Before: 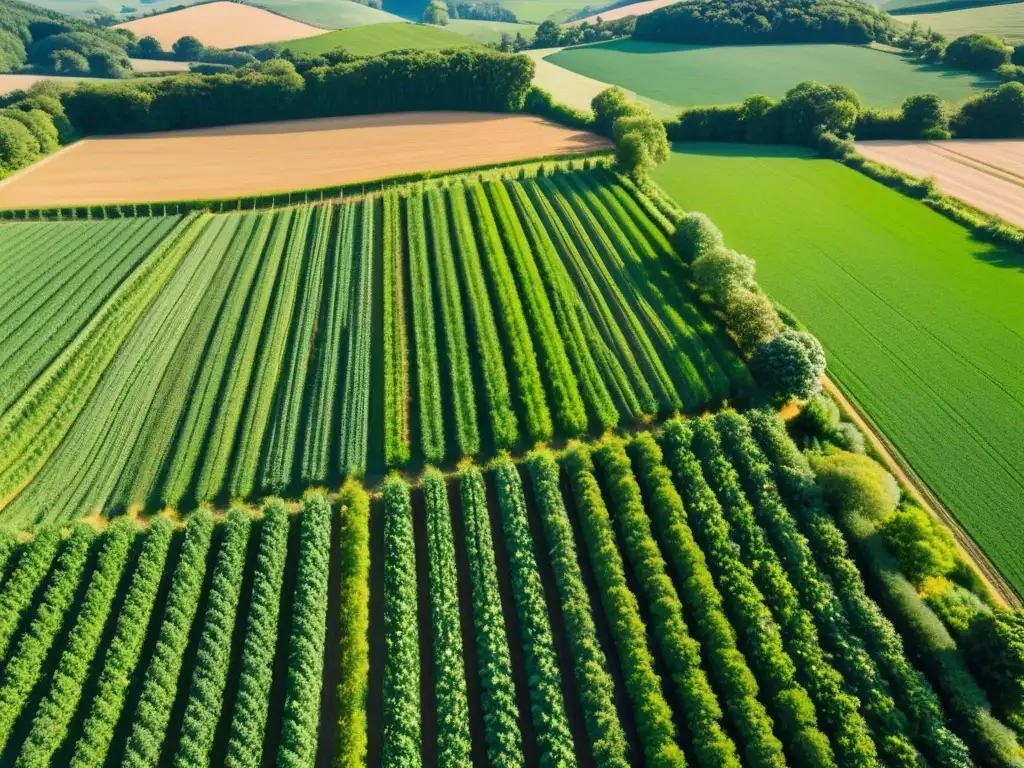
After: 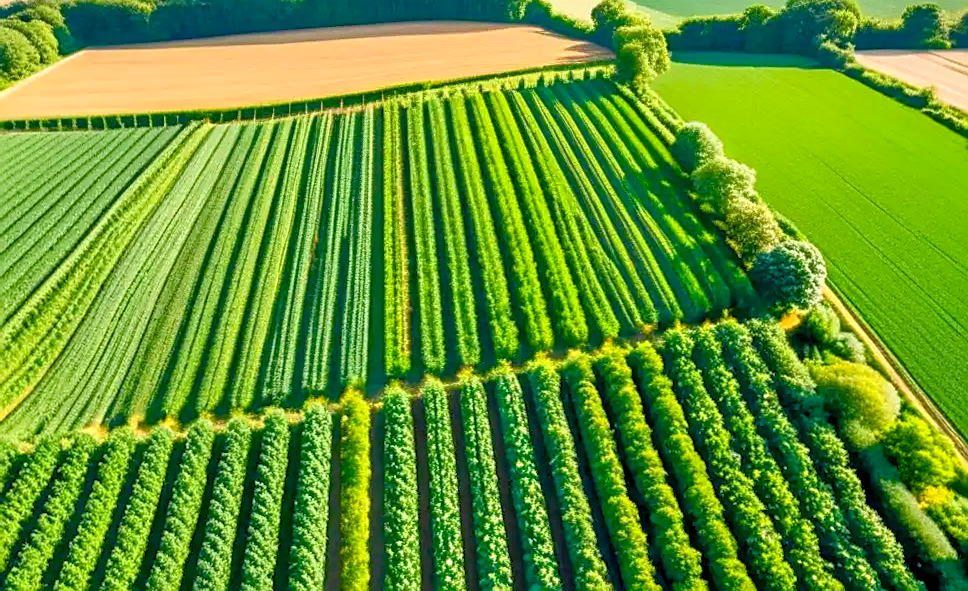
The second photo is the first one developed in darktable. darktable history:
tone equalizer: -7 EV 0.161 EV, -6 EV 0.604 EV, -5 EV 1.13 EV, -4 EV 1.37 EV, -3 EV 1.12 EV, -2 EV 0.6 EV, -1 EV 0.148 EV
color balance rgb: shadows lift › luminance -9.931%, global offset › luminance -0.511%, perceptual saturation grading › global saturation 20%, perceptual saturation grading › highlights -13.977%, perceptual saturation grading › shadows 49.476%
crop and rotate: angle 0.058°, top 11.796%, right 5.481%, bottom 11.255%
exposure: exposure 0.295 EV, compensate highlight preservation false
local contrast: on, module defaults
sharpen: on, module defaults
